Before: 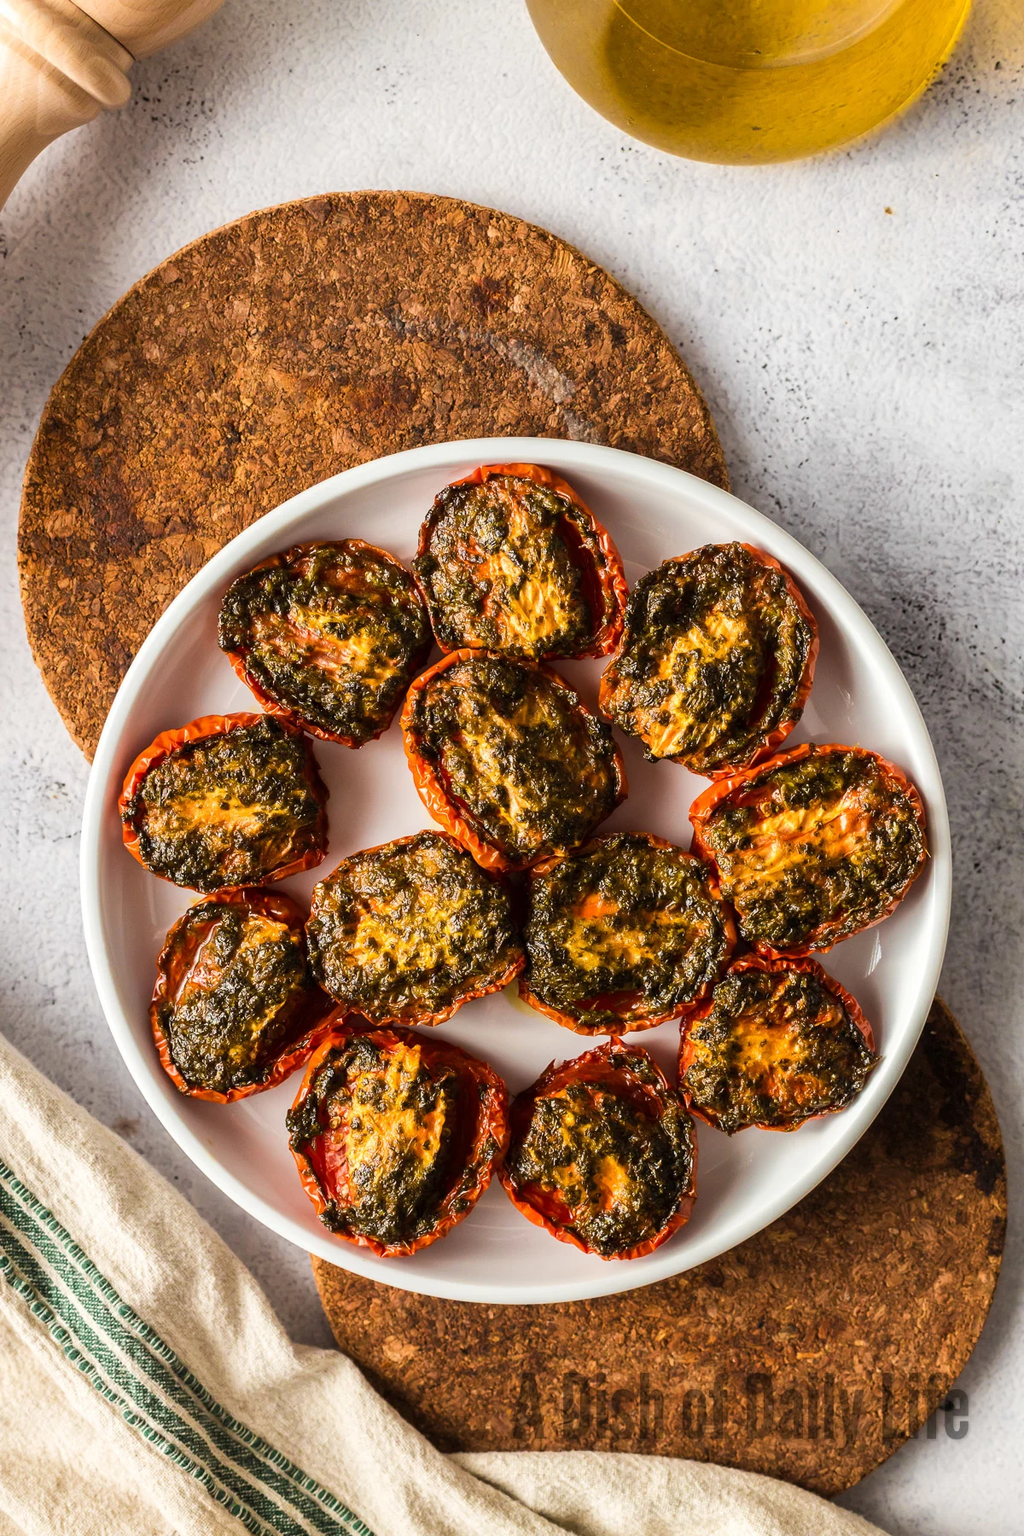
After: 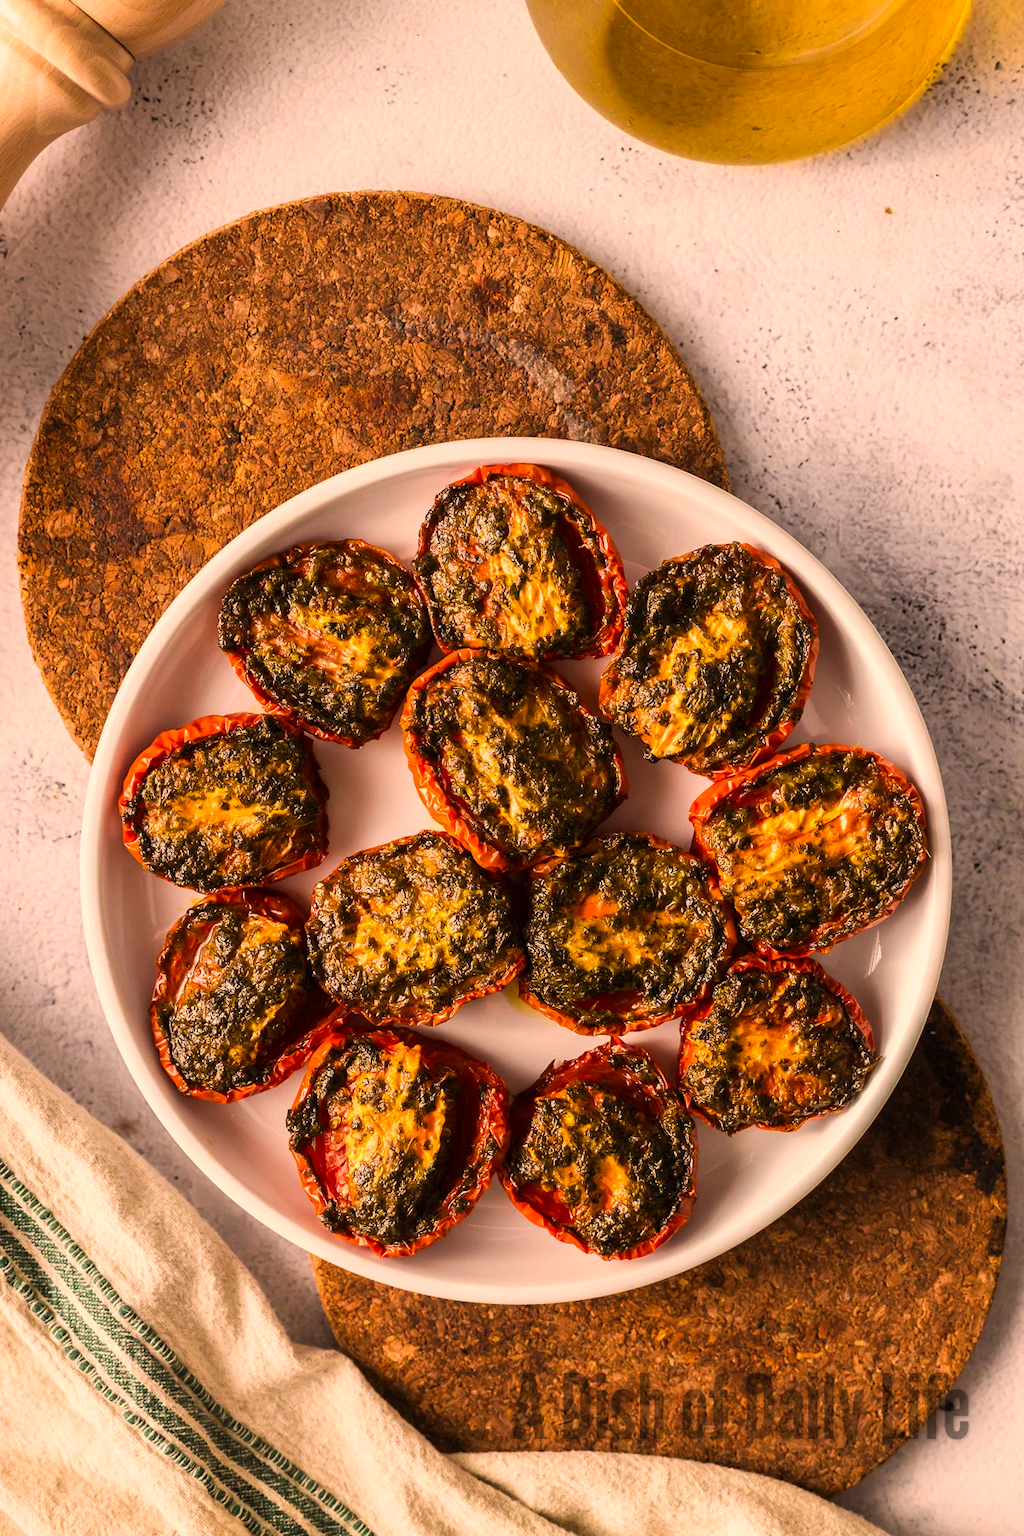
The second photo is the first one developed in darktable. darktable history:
color correction: highlights a* 17.79, highlights b* 19.14
